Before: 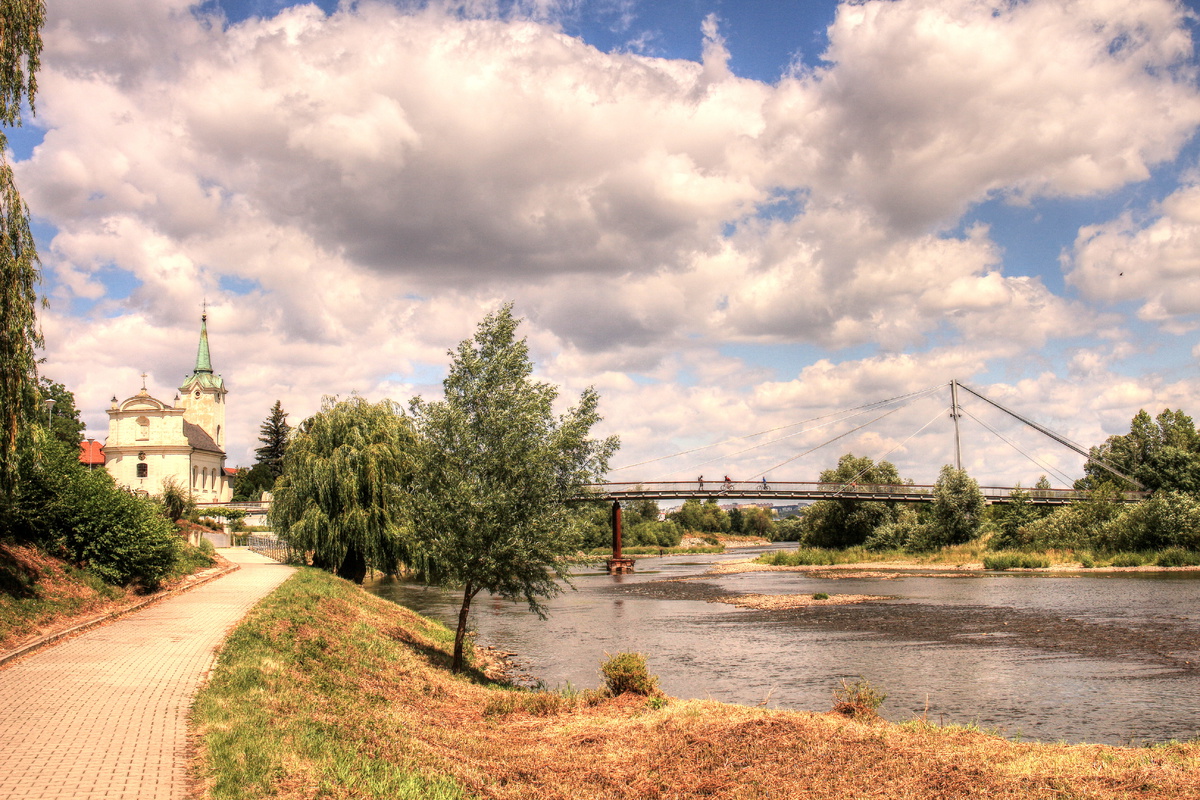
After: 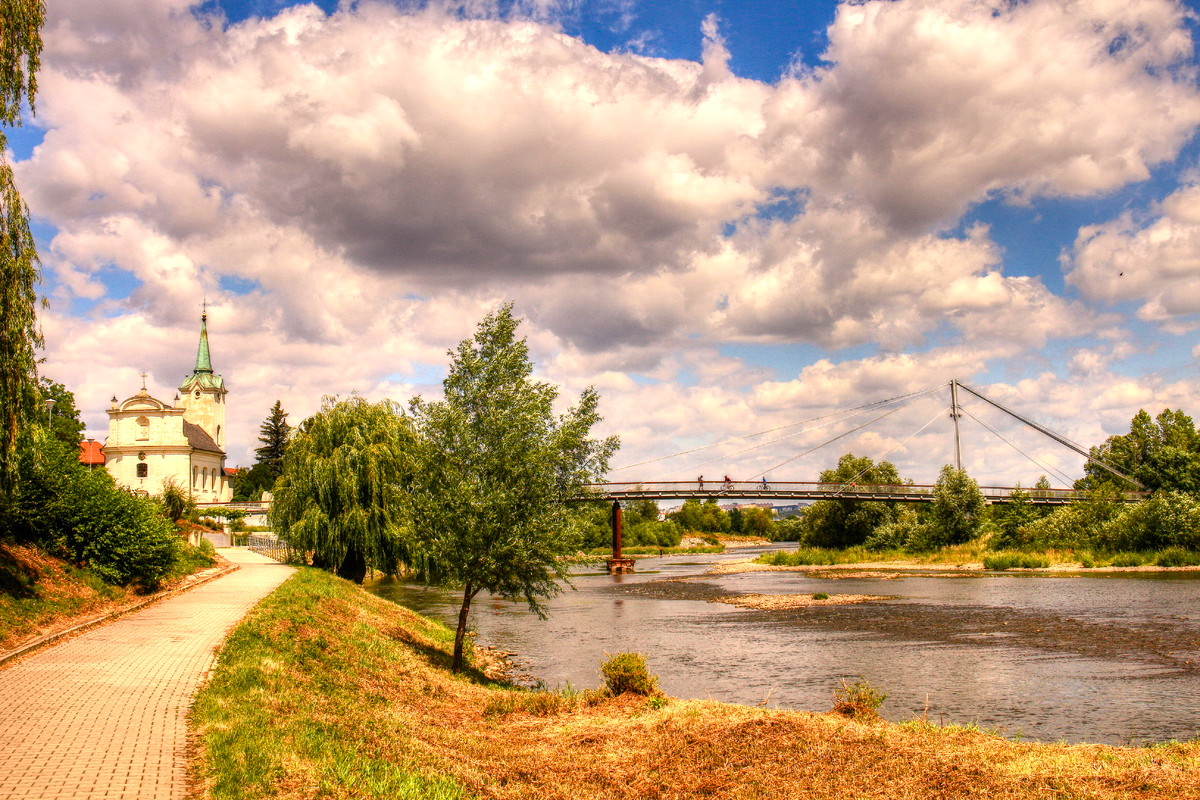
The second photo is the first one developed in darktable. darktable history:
color balance rgb: power › hue 60.54°, perceptual saturation grading › global saturation 20%, perceptual saturation grading › highlights -25.76%, perceptual saturation grading › shadows 24.607%, global vibrance 44.31%
shadows and highlights: shadows 13.06, white point adjustment 1.16, soften with gaussian
